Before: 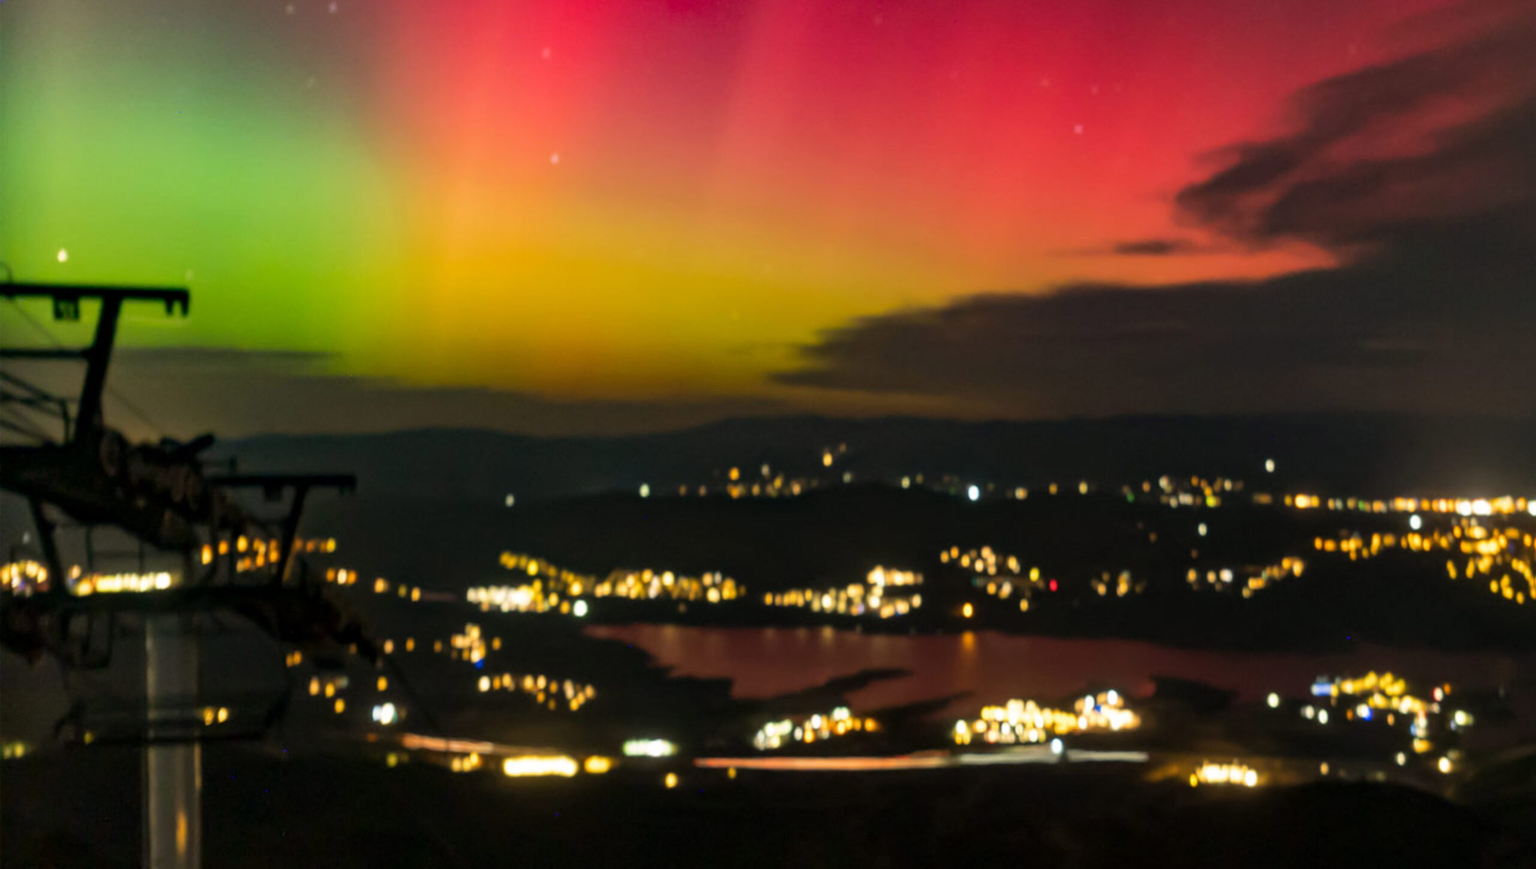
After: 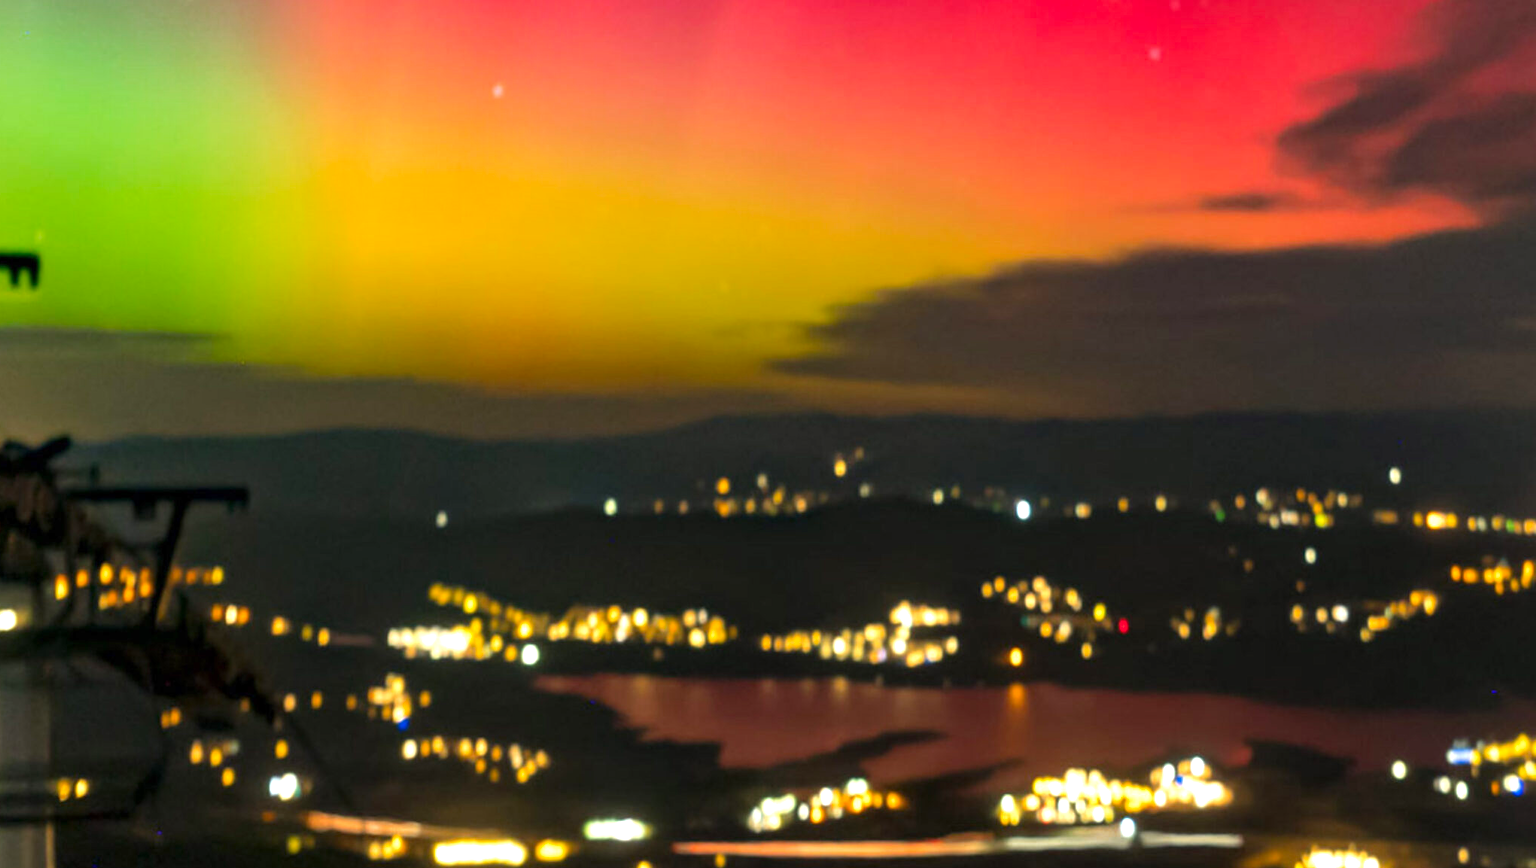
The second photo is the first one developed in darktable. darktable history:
exposure: exposure 0.92 EV, compensate highlight preservation false
crop and rotate: left 10.311%, top 9.993%, right 9.936%, bottom 10.305%
color zones: curves: ch0 [(0, 0.444) (0.143, 0.442) (0.286, 0.441) (0.429, 0.441) (0.571, 0.441) (0.714, 0.441) (0.857, 0.442) (1, 0.444)]
